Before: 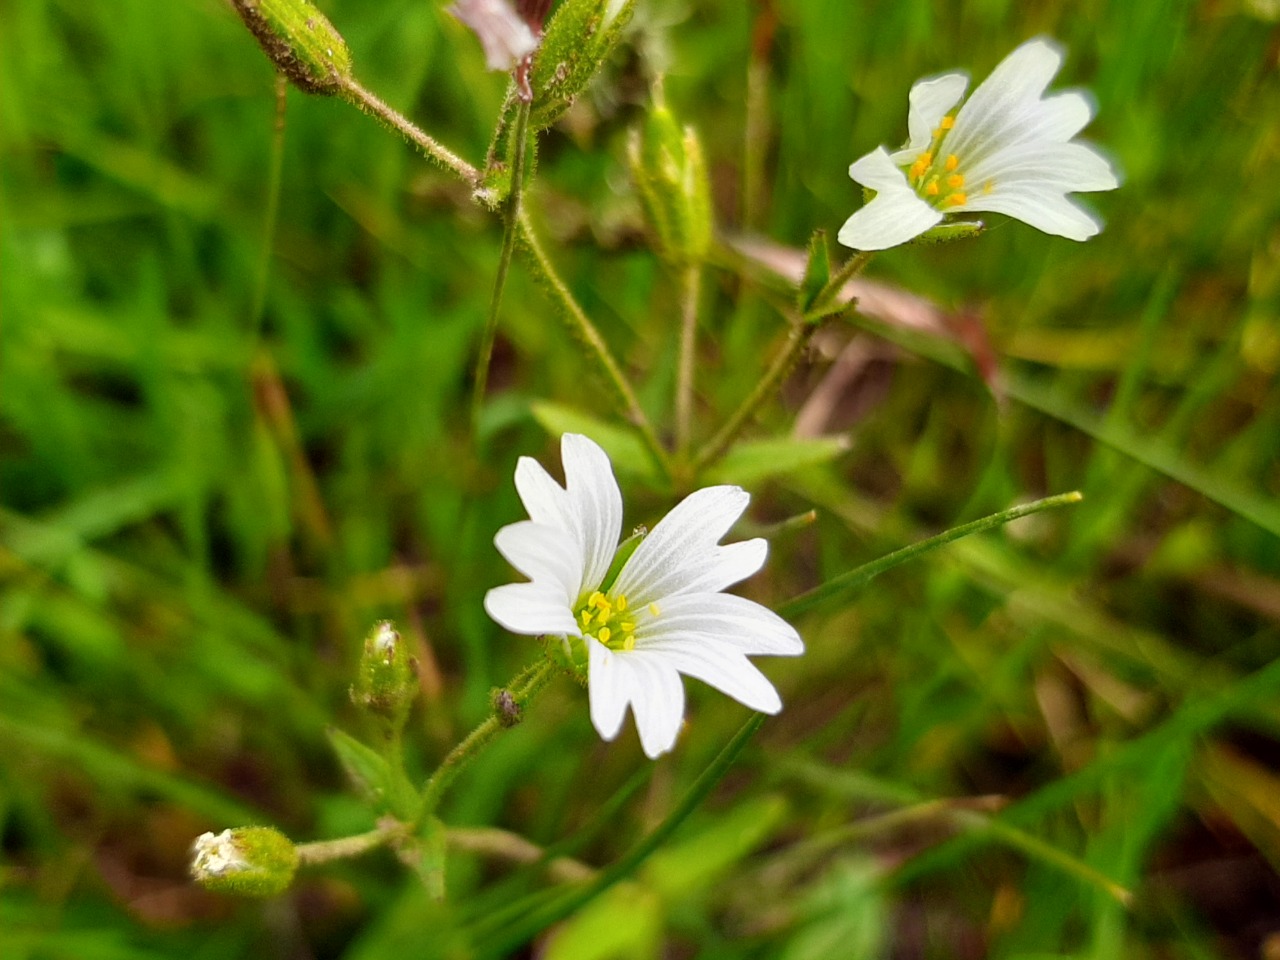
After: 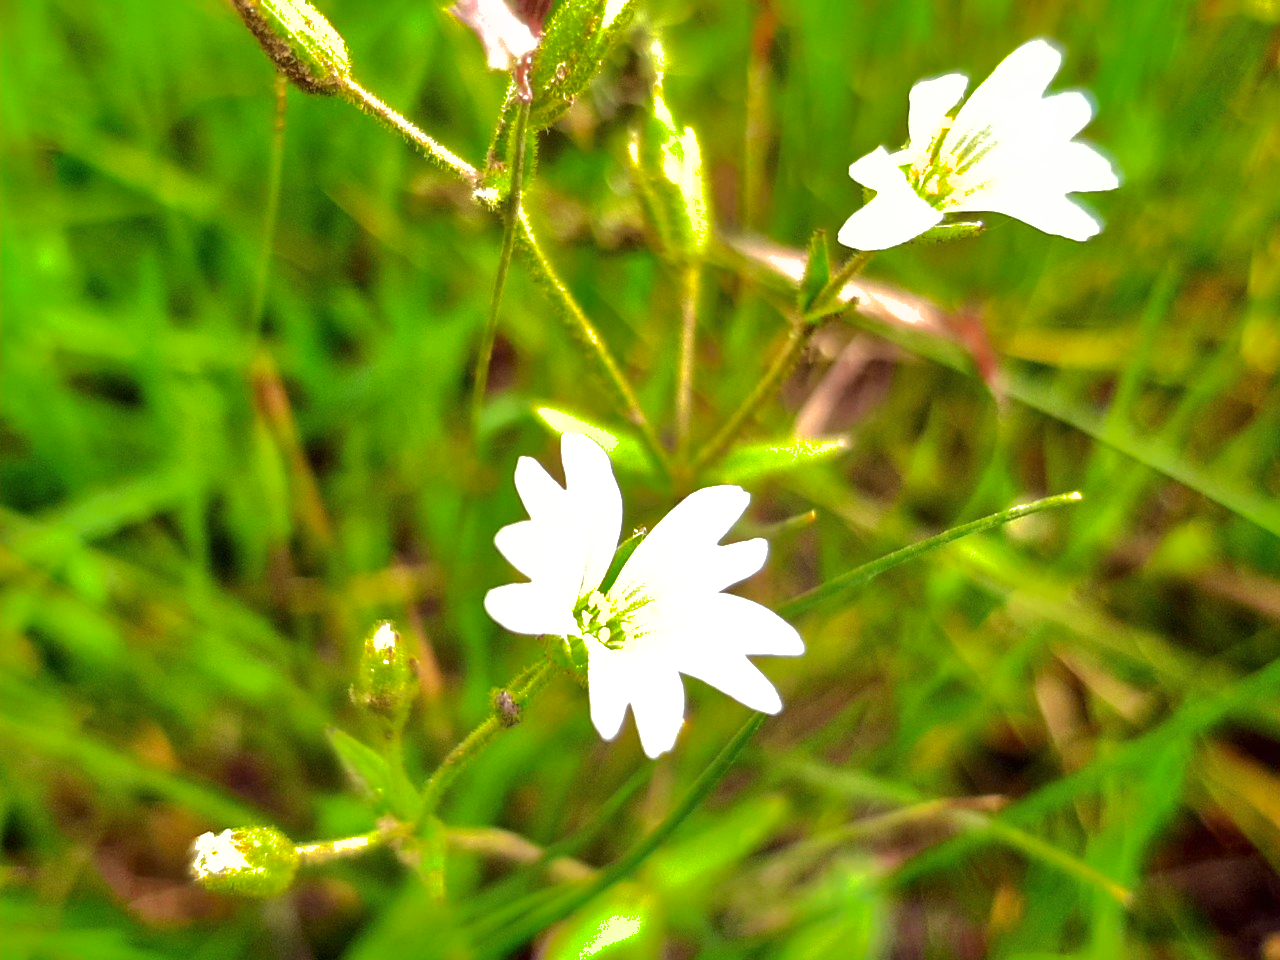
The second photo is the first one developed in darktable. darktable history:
exposure: black level correction 0, exposure 1.2 EV, compensate highlight preservation false
shadows and highlights: shadows -18.58, highlights -73.13
